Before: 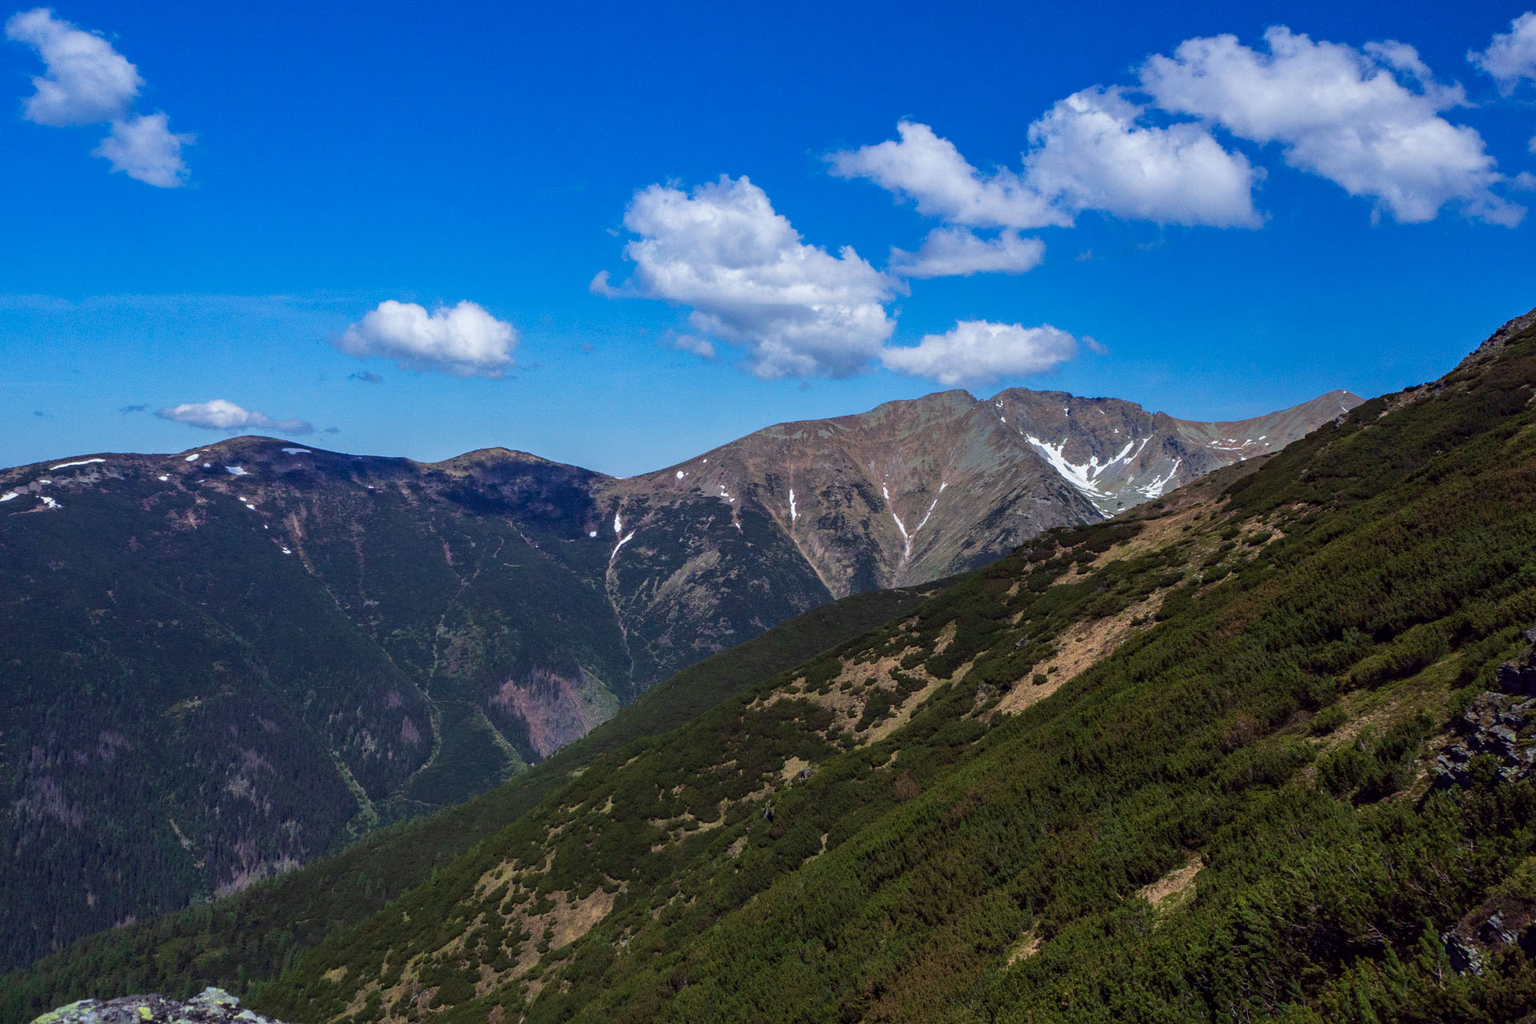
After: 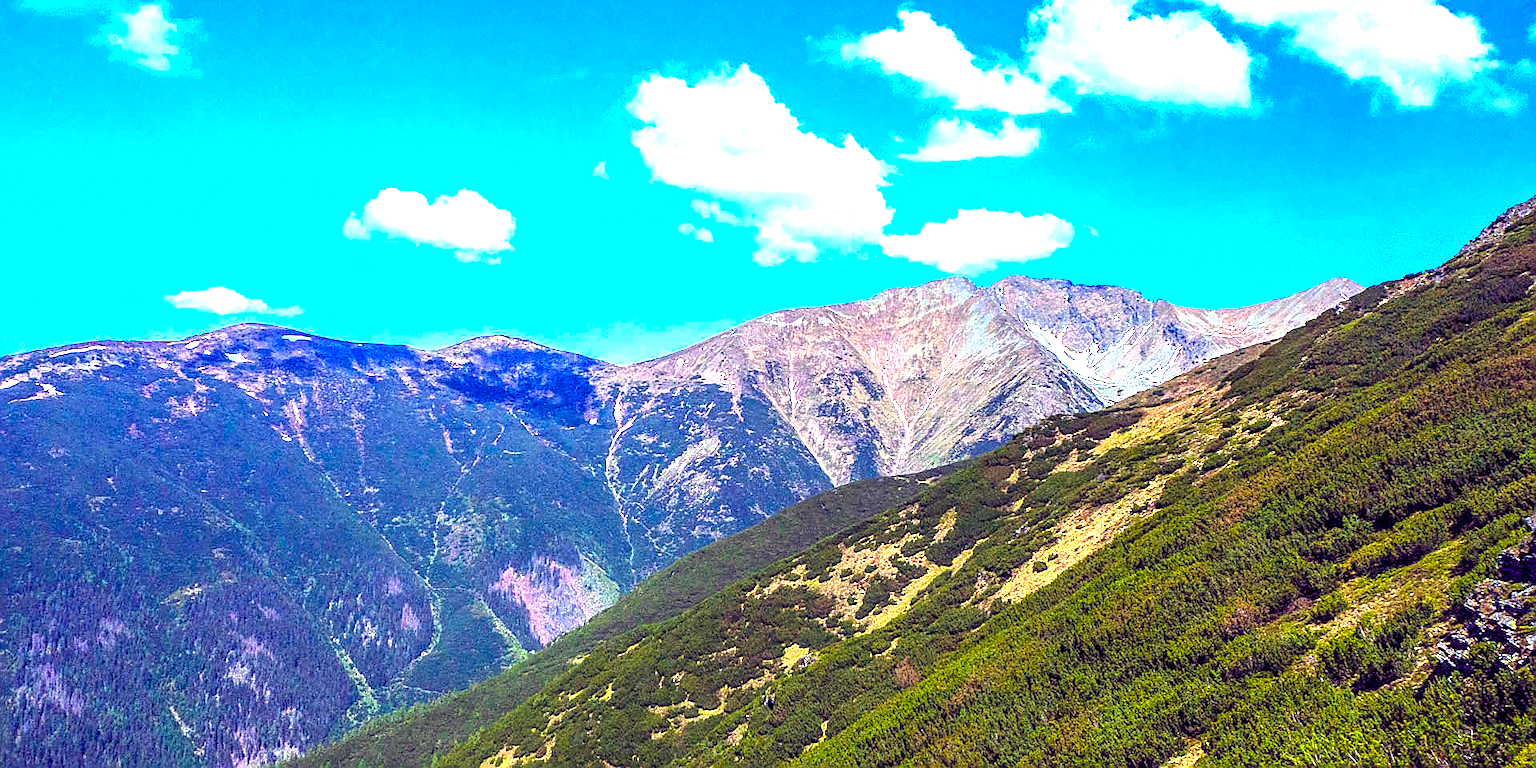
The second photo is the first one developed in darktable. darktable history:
color balance rgb: shadows lift › luminance -21.785%, shadows lift › chroma 9.282%, shadows lift › hue 285.71°, global offset › chroma 0.132%, global offset › hue 253.52°, perceptual saturation grading › global saturation 19.821%, global vibrance 50.04%
local contrast: detail 130%
exposure: exposure 0.298 EV, compensate exposure bias true, compensate highlight preservation false
sharpen: radius 1.389, amount 1.24, threshold 0.83
crop: top 11.064%, bottom 13.933%
